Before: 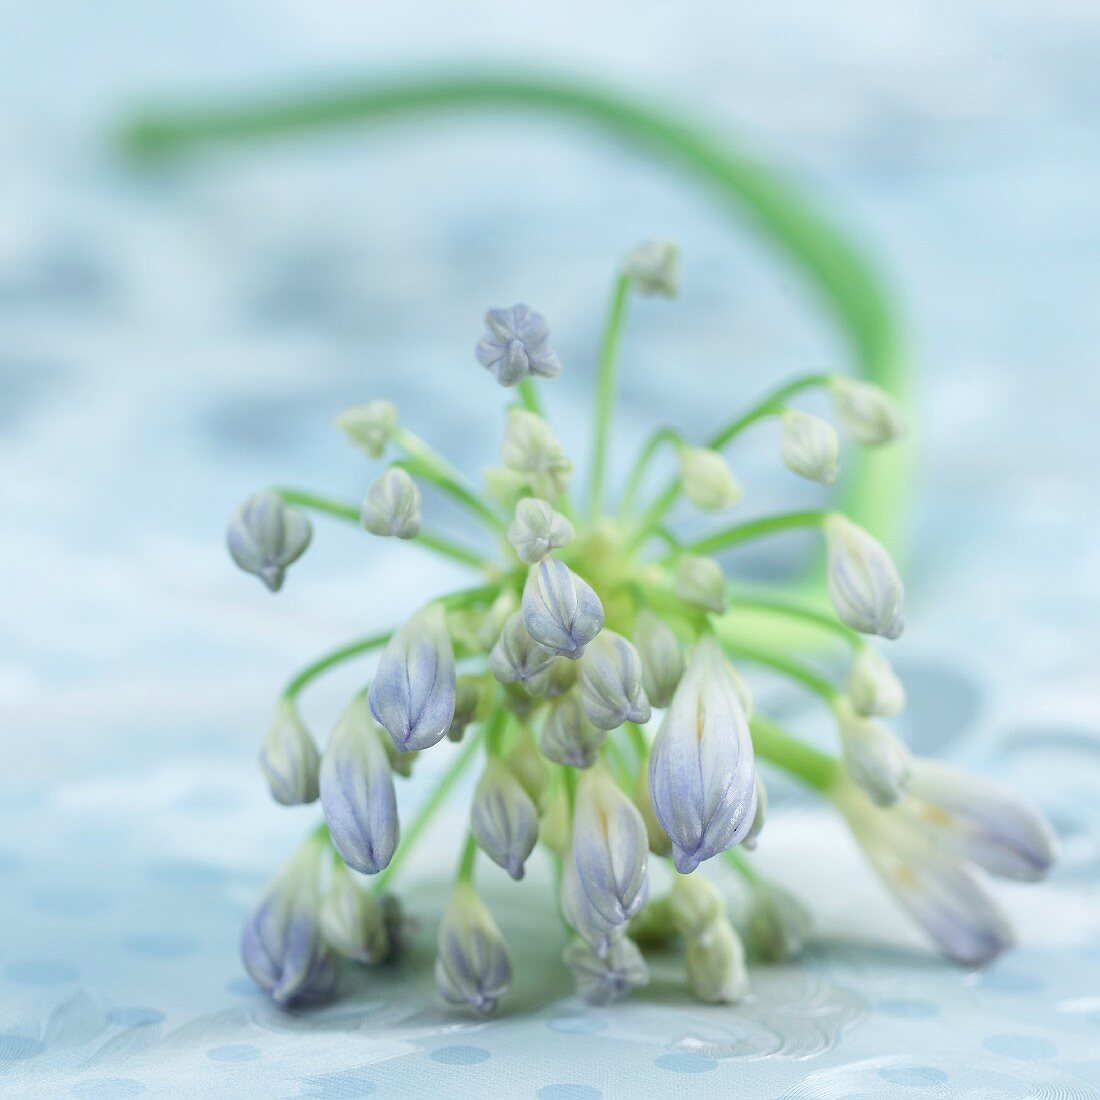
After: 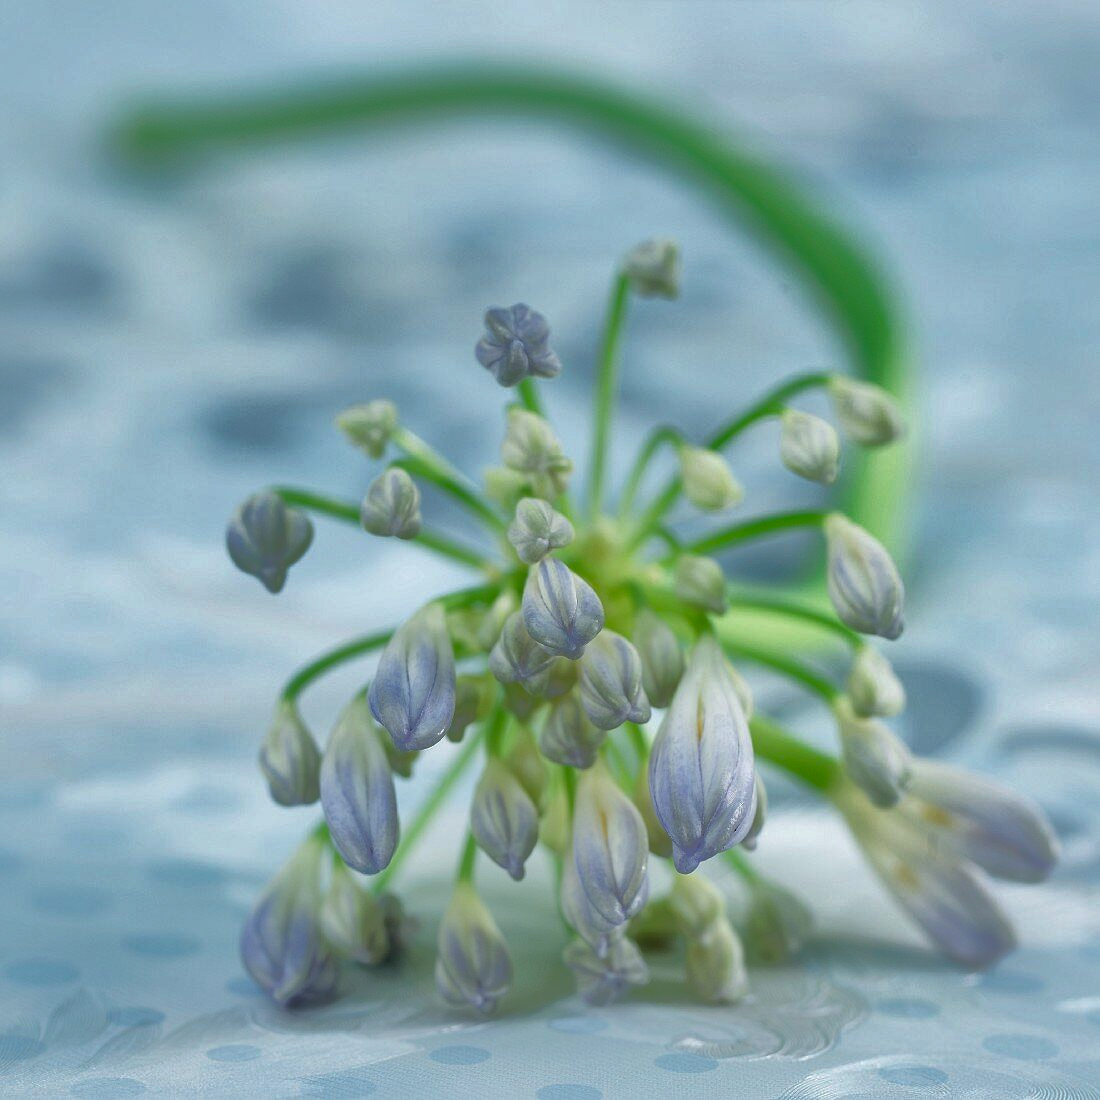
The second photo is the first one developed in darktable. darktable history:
shadows and highlights: shadows 25.57, highlights -70.22
